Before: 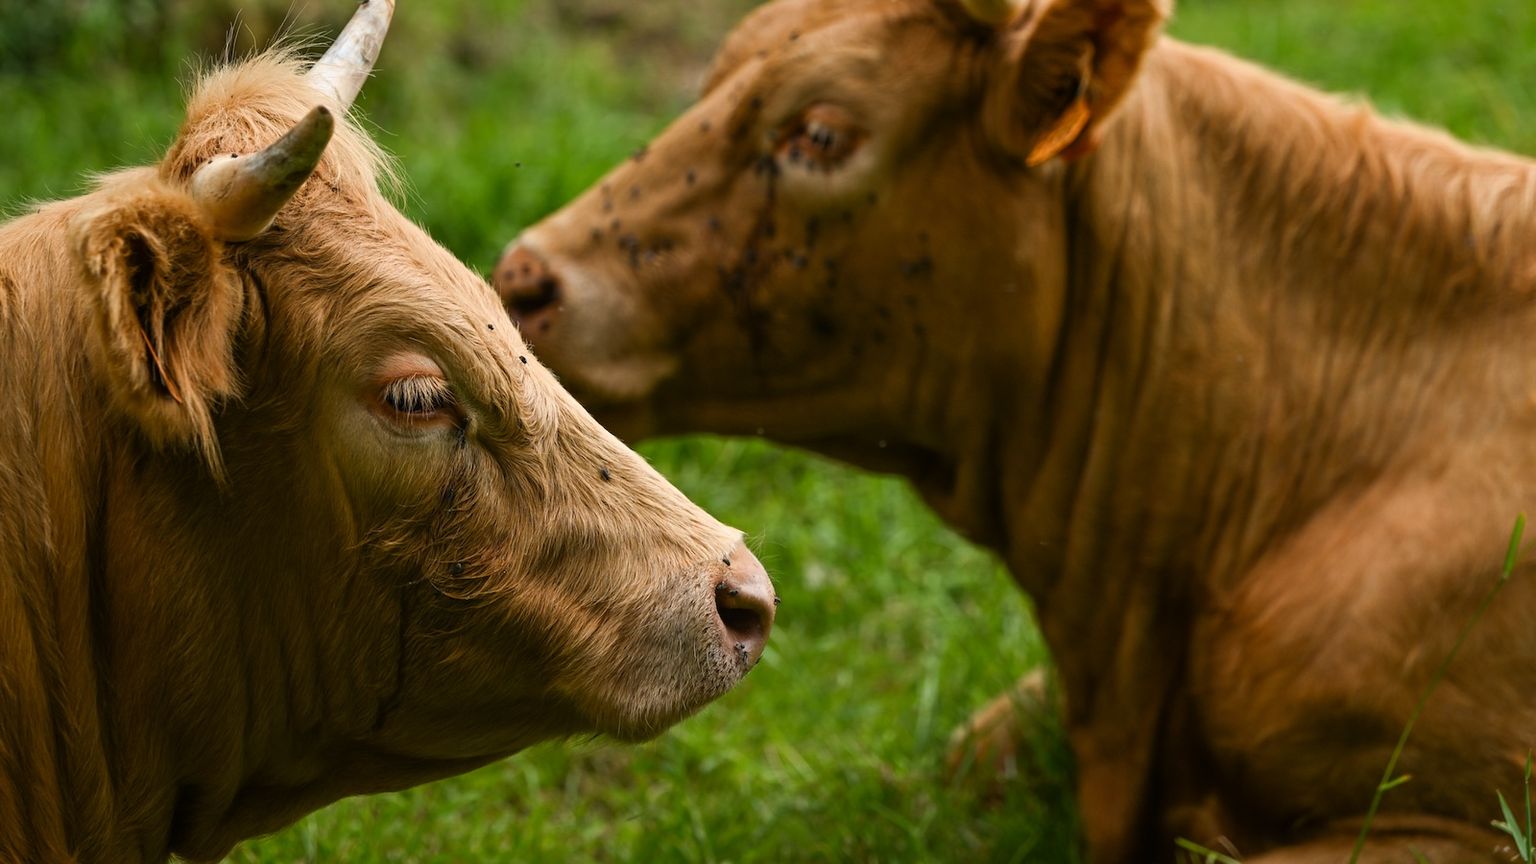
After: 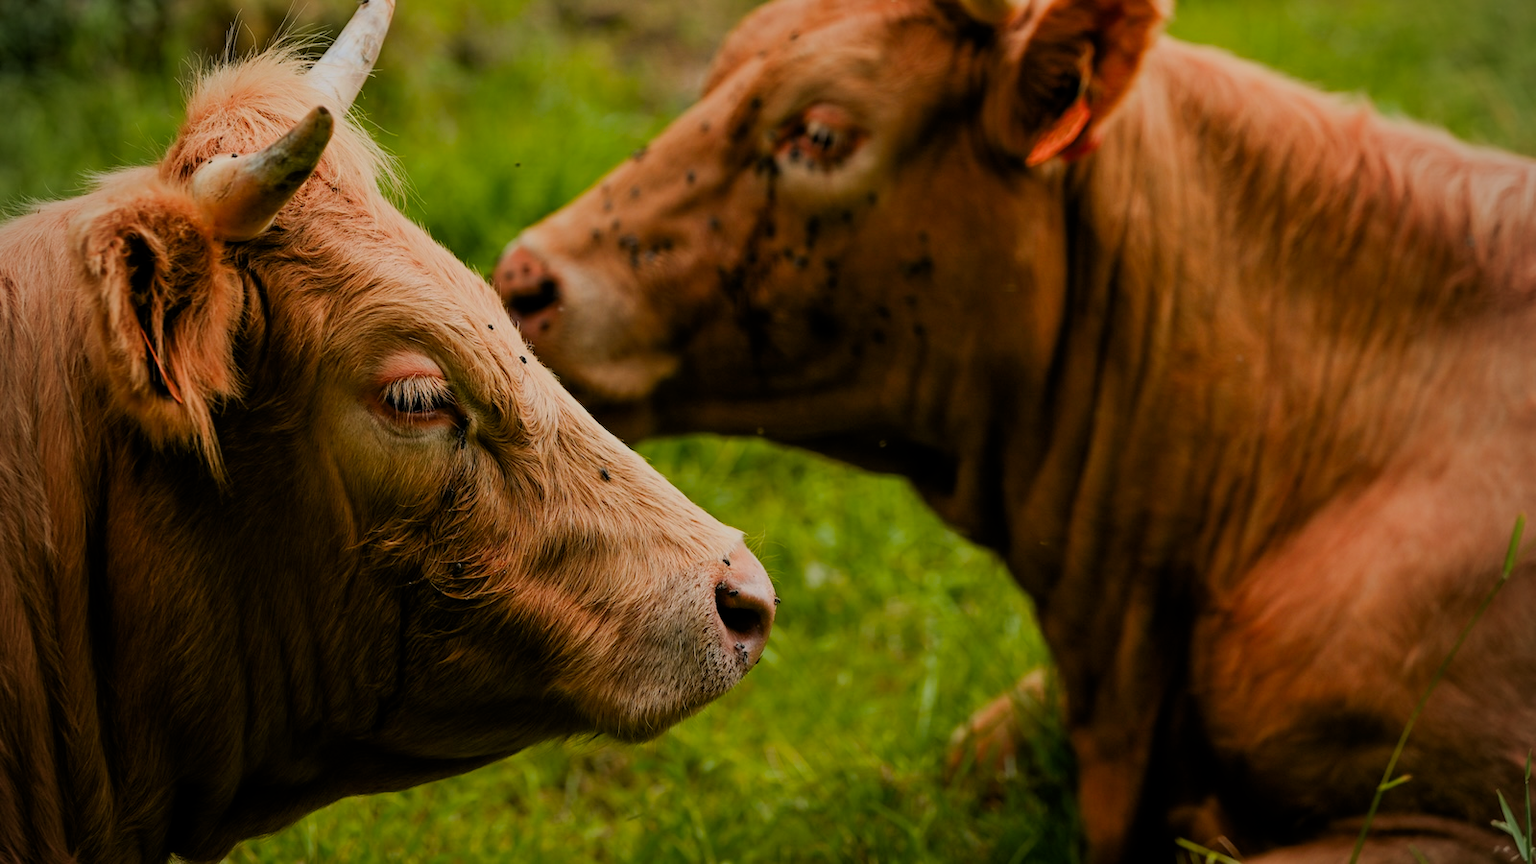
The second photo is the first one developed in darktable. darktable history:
color zones: curves: ch1 [(0.24, 0.629) (0.75, 0.5)]; ch2 [(0.255, 0.454) (0.745, 0.491)]
filmic rgb: middle gray luminance 29.86%, black relative exposure -9 EV, white relative exposure 6.98 EV, threshold 5.98 EV, target black luminance 0%, hardness 2.94, latitude 1.24%, contrast 0.959, highlights saturation mix 4.71%, shadows ↔ highlights balance 12.59%, iterations of high-quality reconstruction 0, enable highlight reconstruction true
vignetting: fall-off radius 60.69%
